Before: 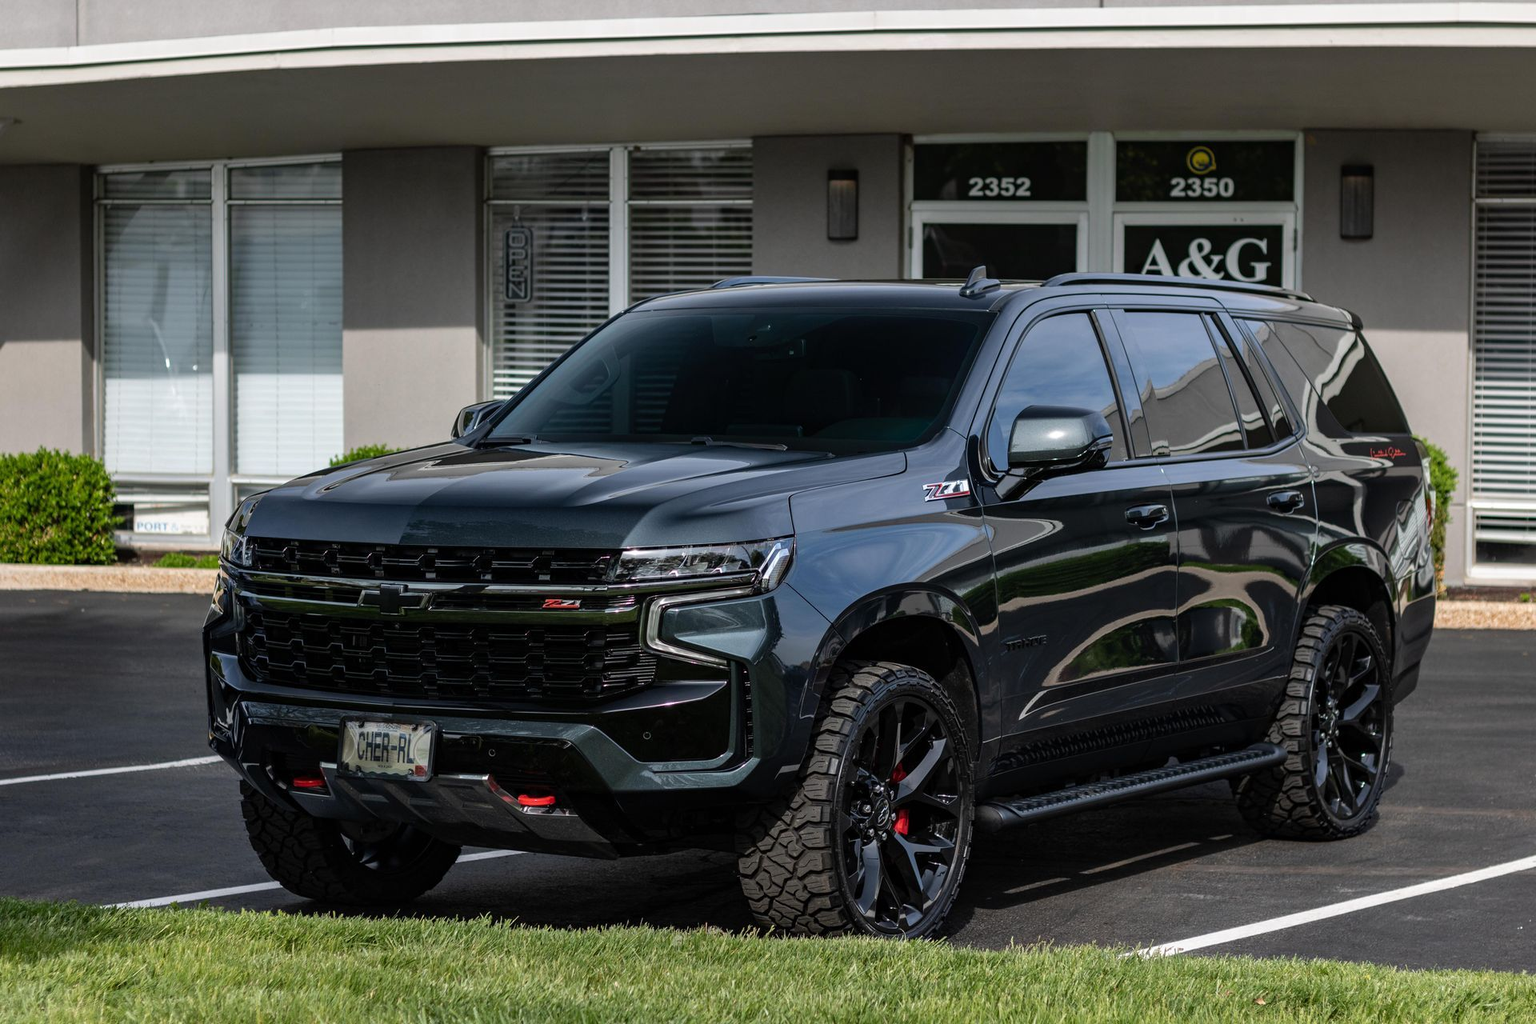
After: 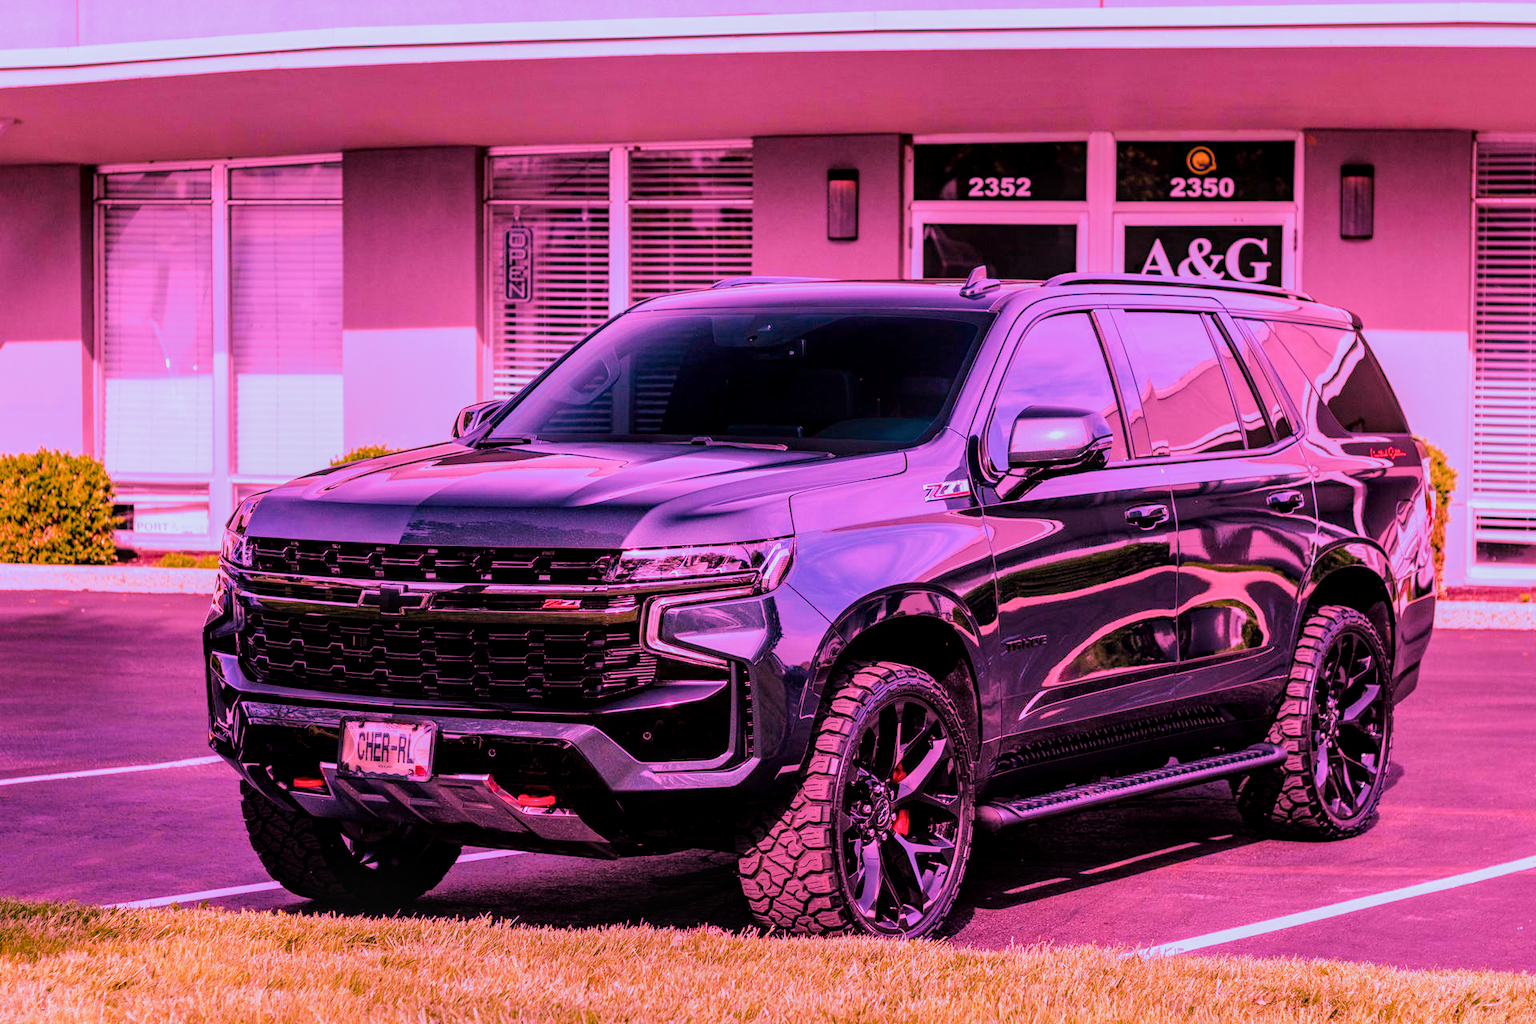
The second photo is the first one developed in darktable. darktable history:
local contrast: on, module defaults
raw chromatic aberrations: on, module defaults
color calibration: x 0.37, y 0.382, temperature 4313.32 K
exposure: black level correction 0.001, exposure 0.5 EV, compensate exposure bias true, compensate highlight preservation false
filmic rgb: black relative exposure -7.65 EV, white relative exposure 4.56 EV, hardness 3.61
highlight reconstruction: method reconstruct color, iterations 1, diameter of reconstruction 64 px
hot pixels: on, module defaults
lens correction: scale 1.01, crop 1, focal 85, aperture 2.8, distance 10.02, camera "Canon EOS RP", lens "Canon RF 85mm F2 MACRO IS STM"
raw denoise: x [[0, 0.25, 0.5, 0.75, 1] ×4]
white balance: red 2.229, blue 1.46
tone equalizer "mask blending: all purposes": on, module defaults
color balance rgb: perceptual saturation grading › global saturation 25%, perceptual brilliance grading › mid-tones 10%, perceptual brilliance grading › shadows 15%, global vibrance 20%
